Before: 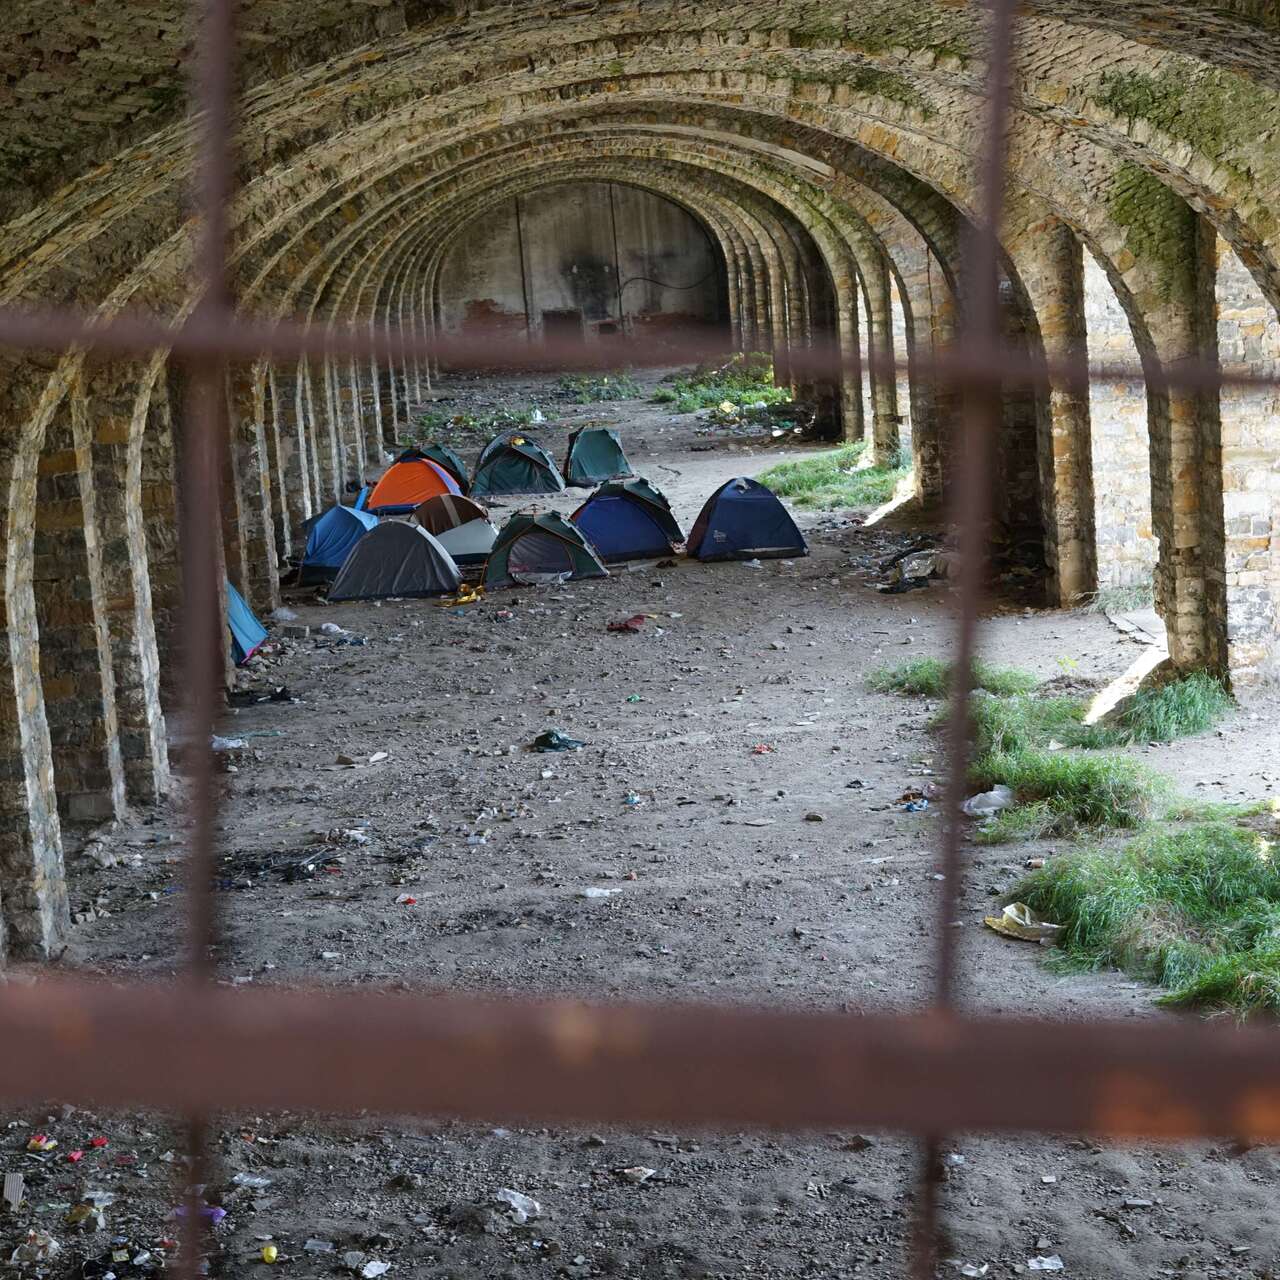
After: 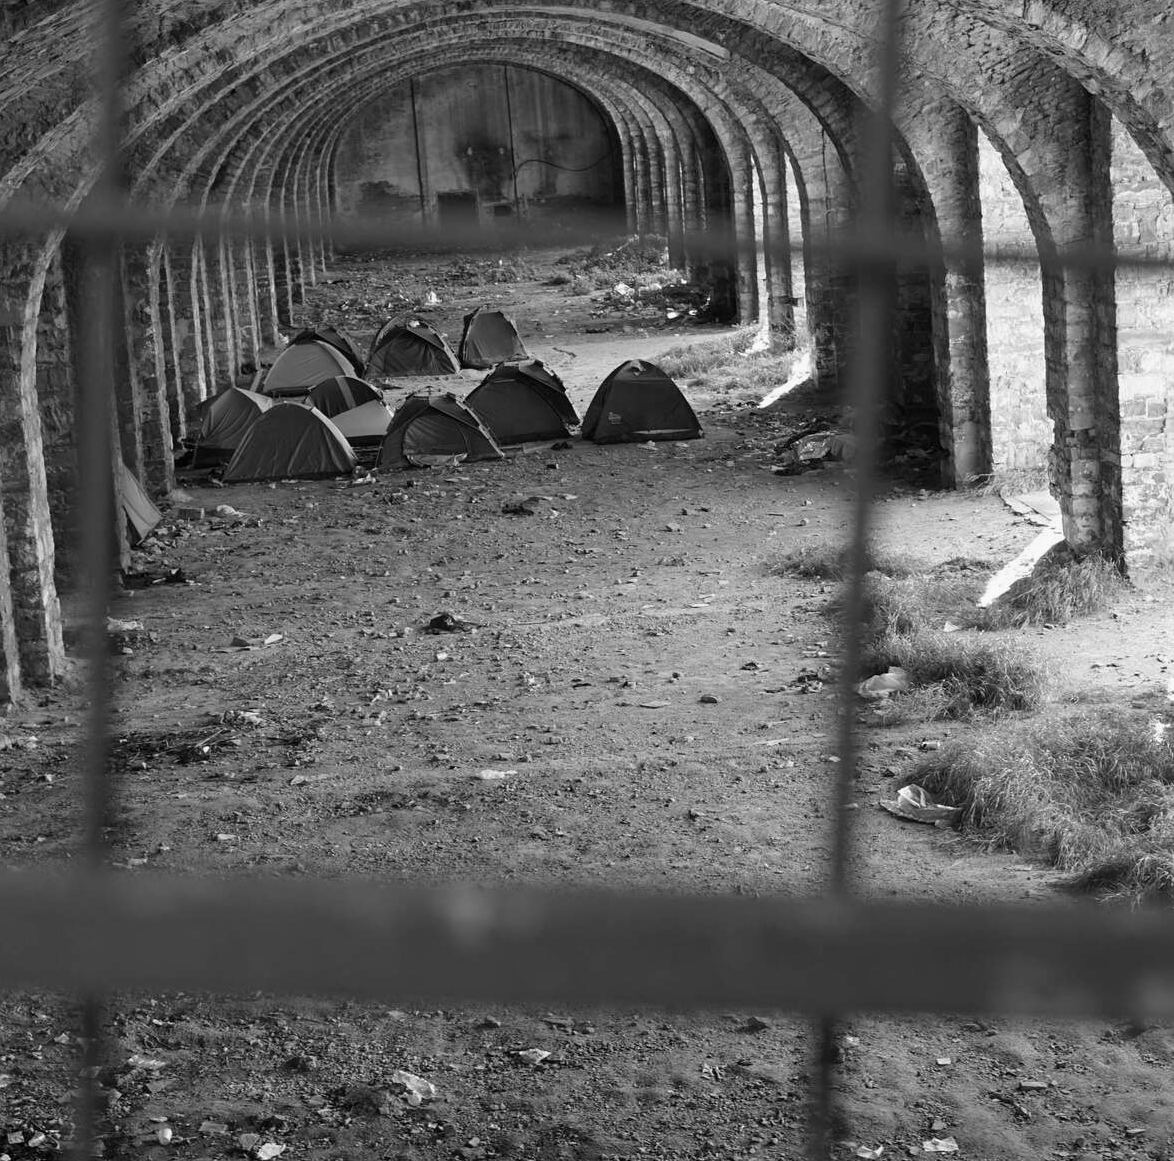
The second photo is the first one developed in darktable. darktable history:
monochrome: a -35.87, b 49.73, size 1.7
crop and rotate: left 8.262%, top 9.226%
